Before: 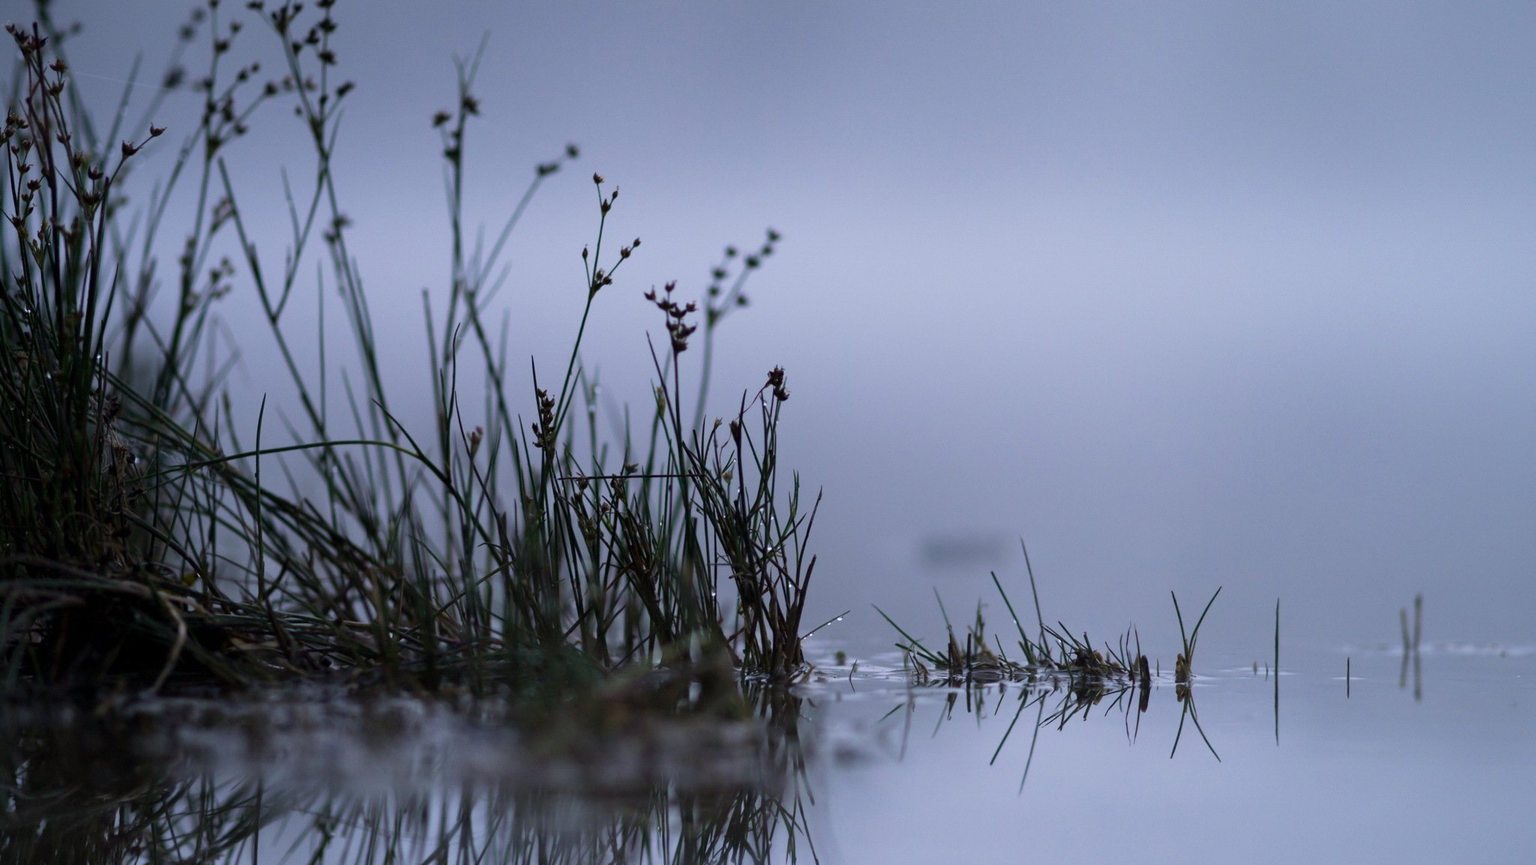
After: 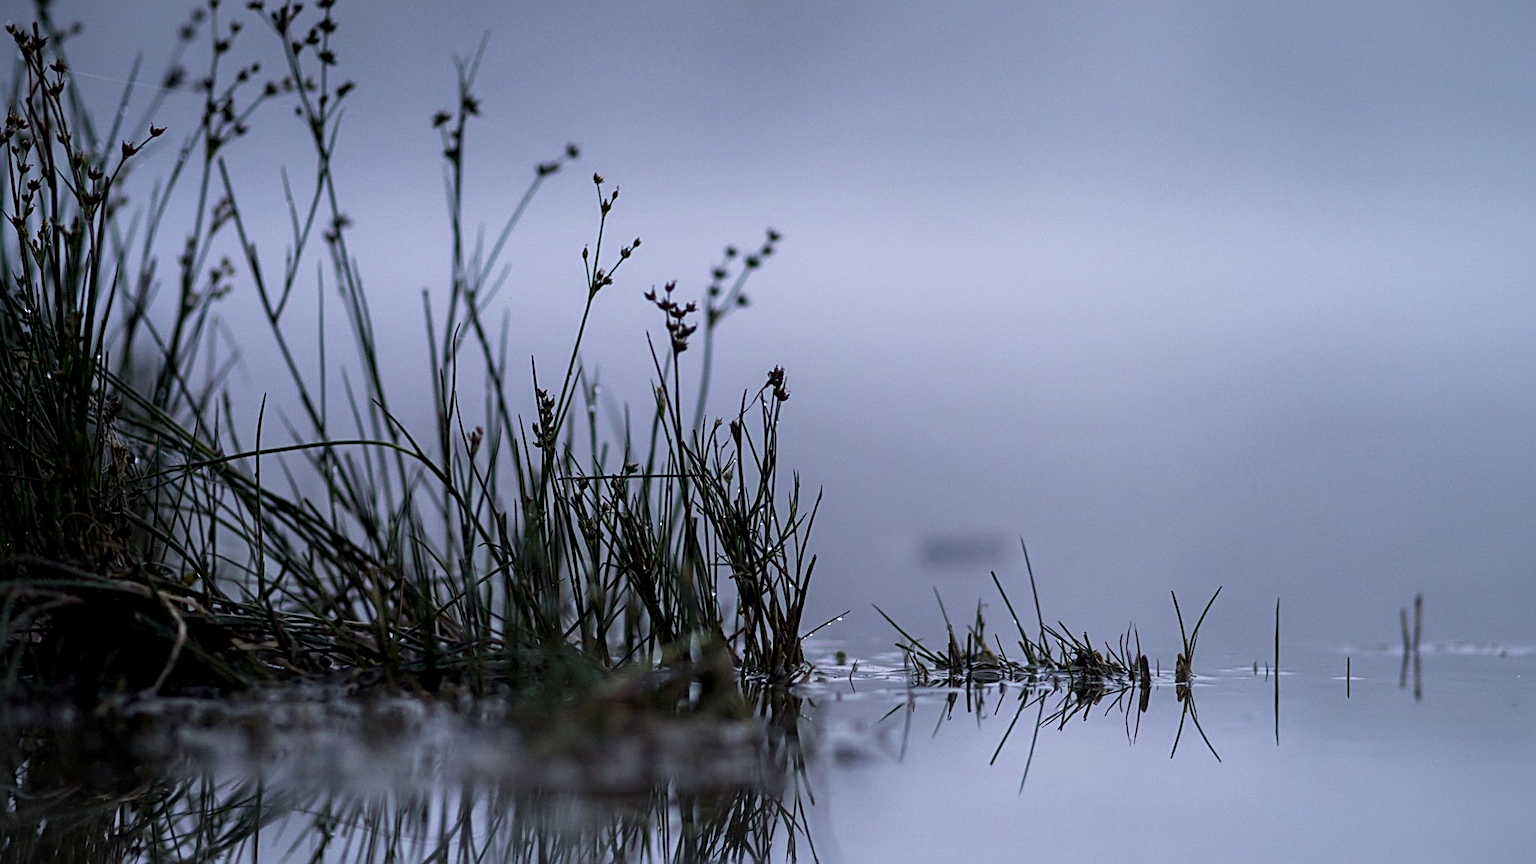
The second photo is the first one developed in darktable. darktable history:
local contrast: detail 130%
sharpen: radius 2.584, amount 0.688
